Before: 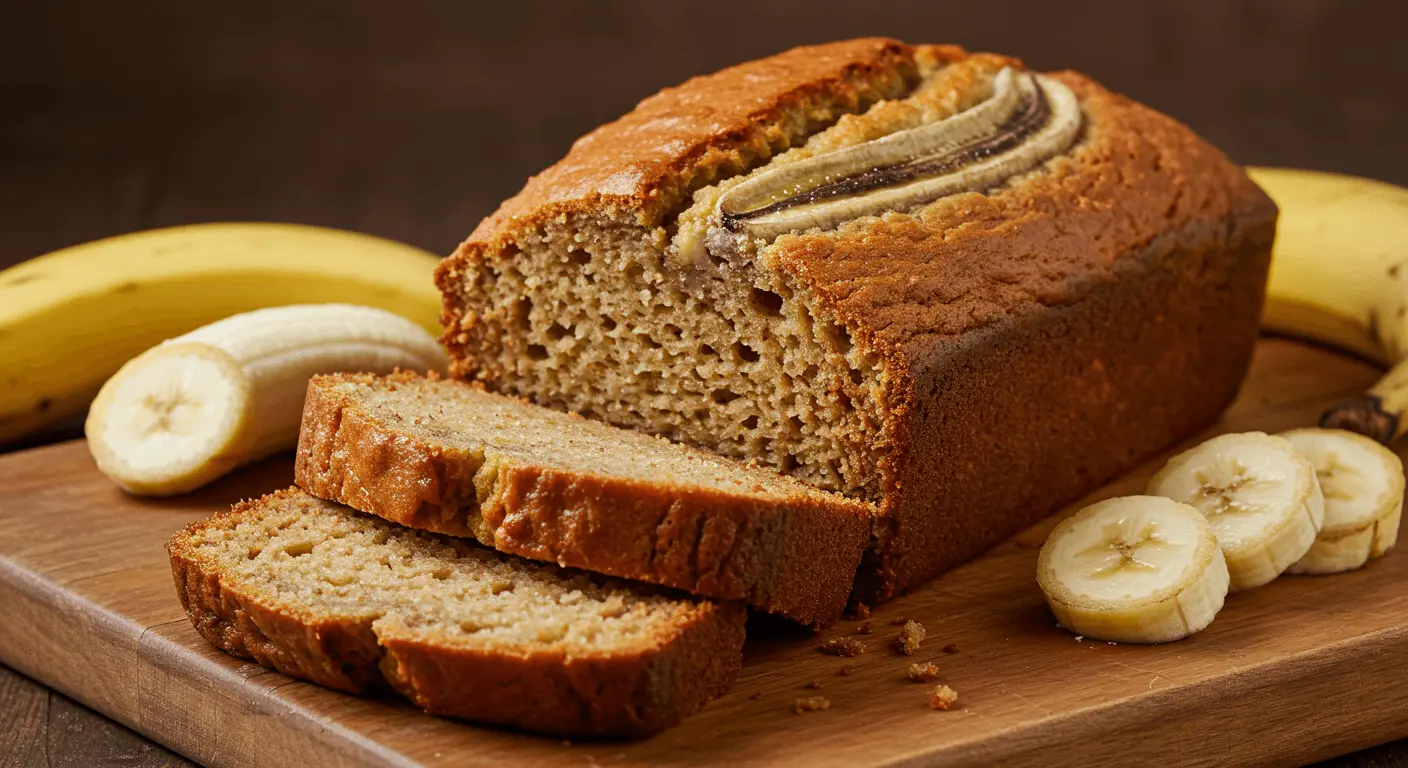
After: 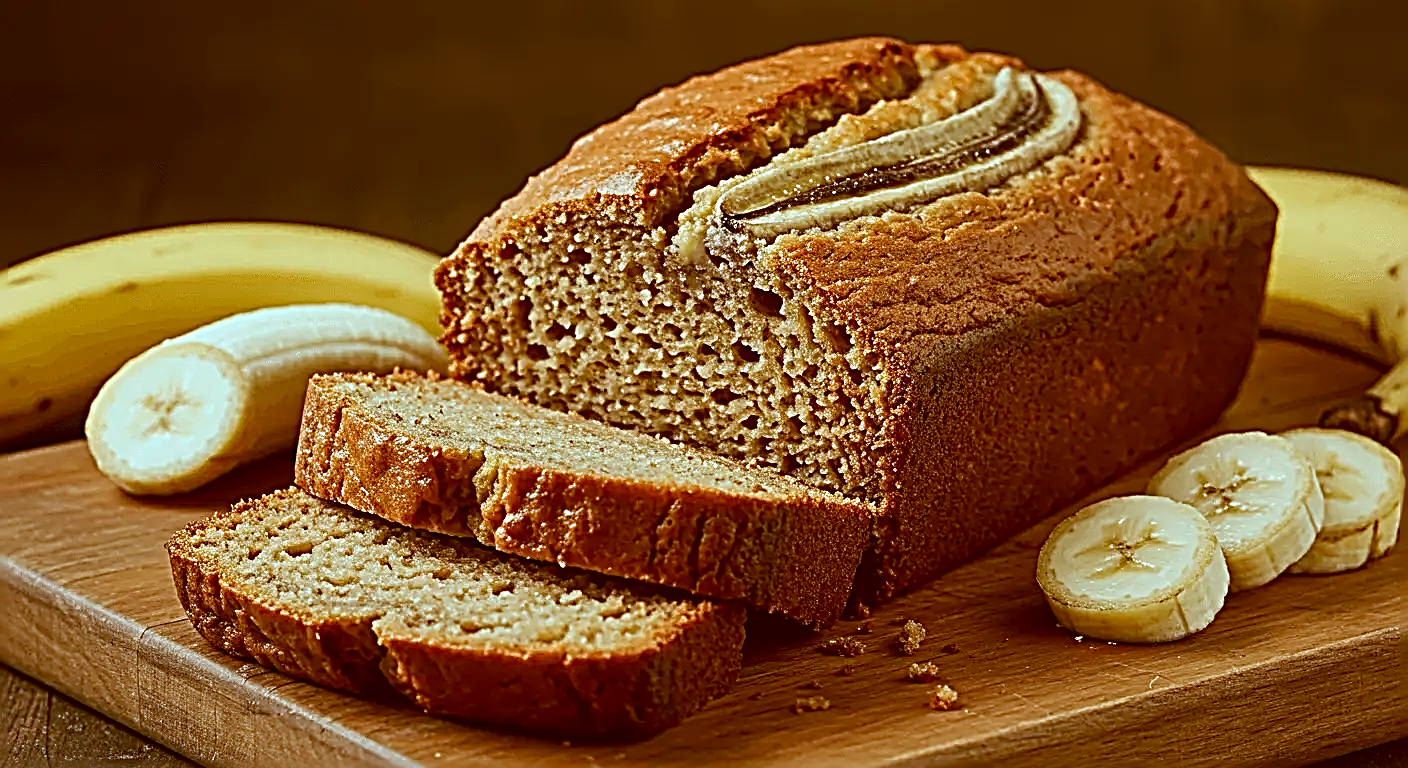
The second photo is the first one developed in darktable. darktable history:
color correction: highlights a* -14.69, highlights b* -16.38, shadows a* 10.58, shadows b* 29.55
sharpen: radius 3.188, amount 1.728
